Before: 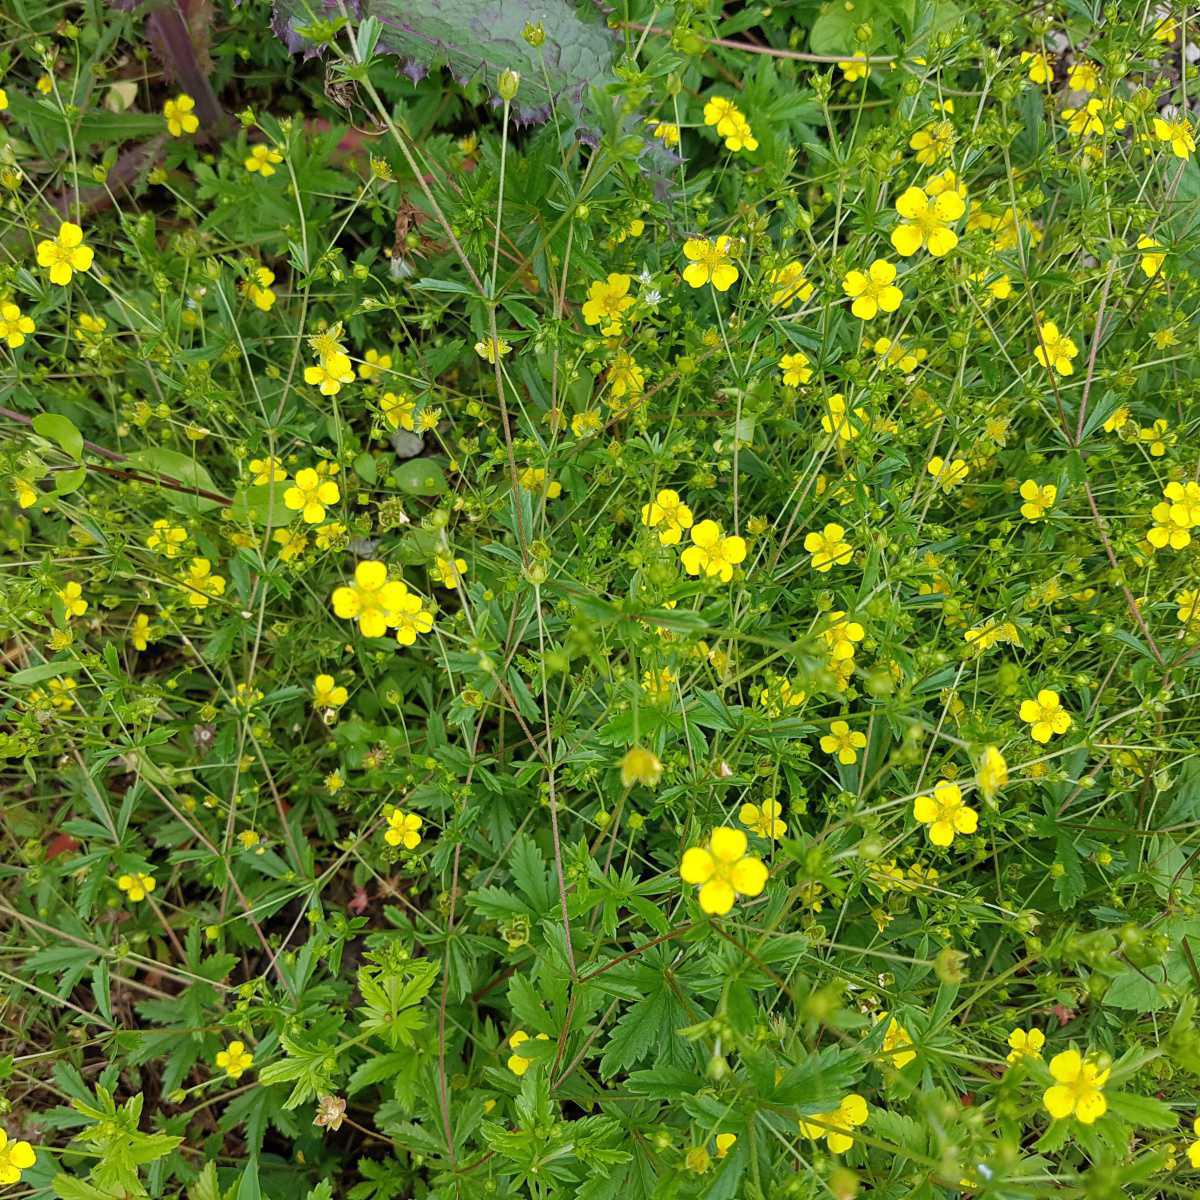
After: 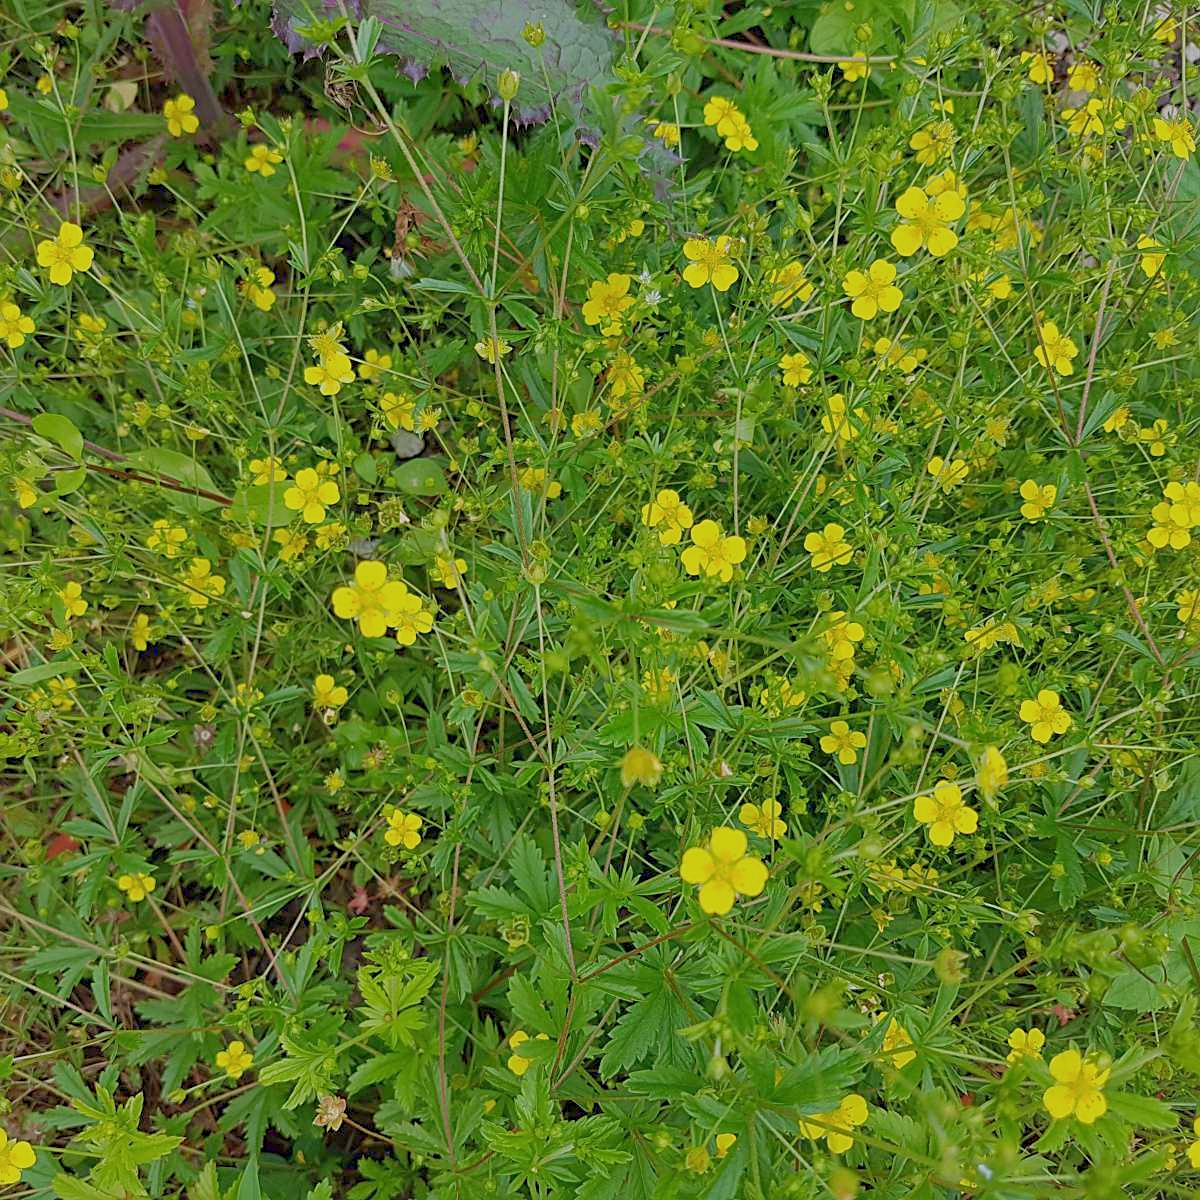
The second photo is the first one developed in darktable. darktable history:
sharpen: on, module defaults
color balance rgb: perceptual saturation grading › global saturation -0.134%, contrast -29.738%
